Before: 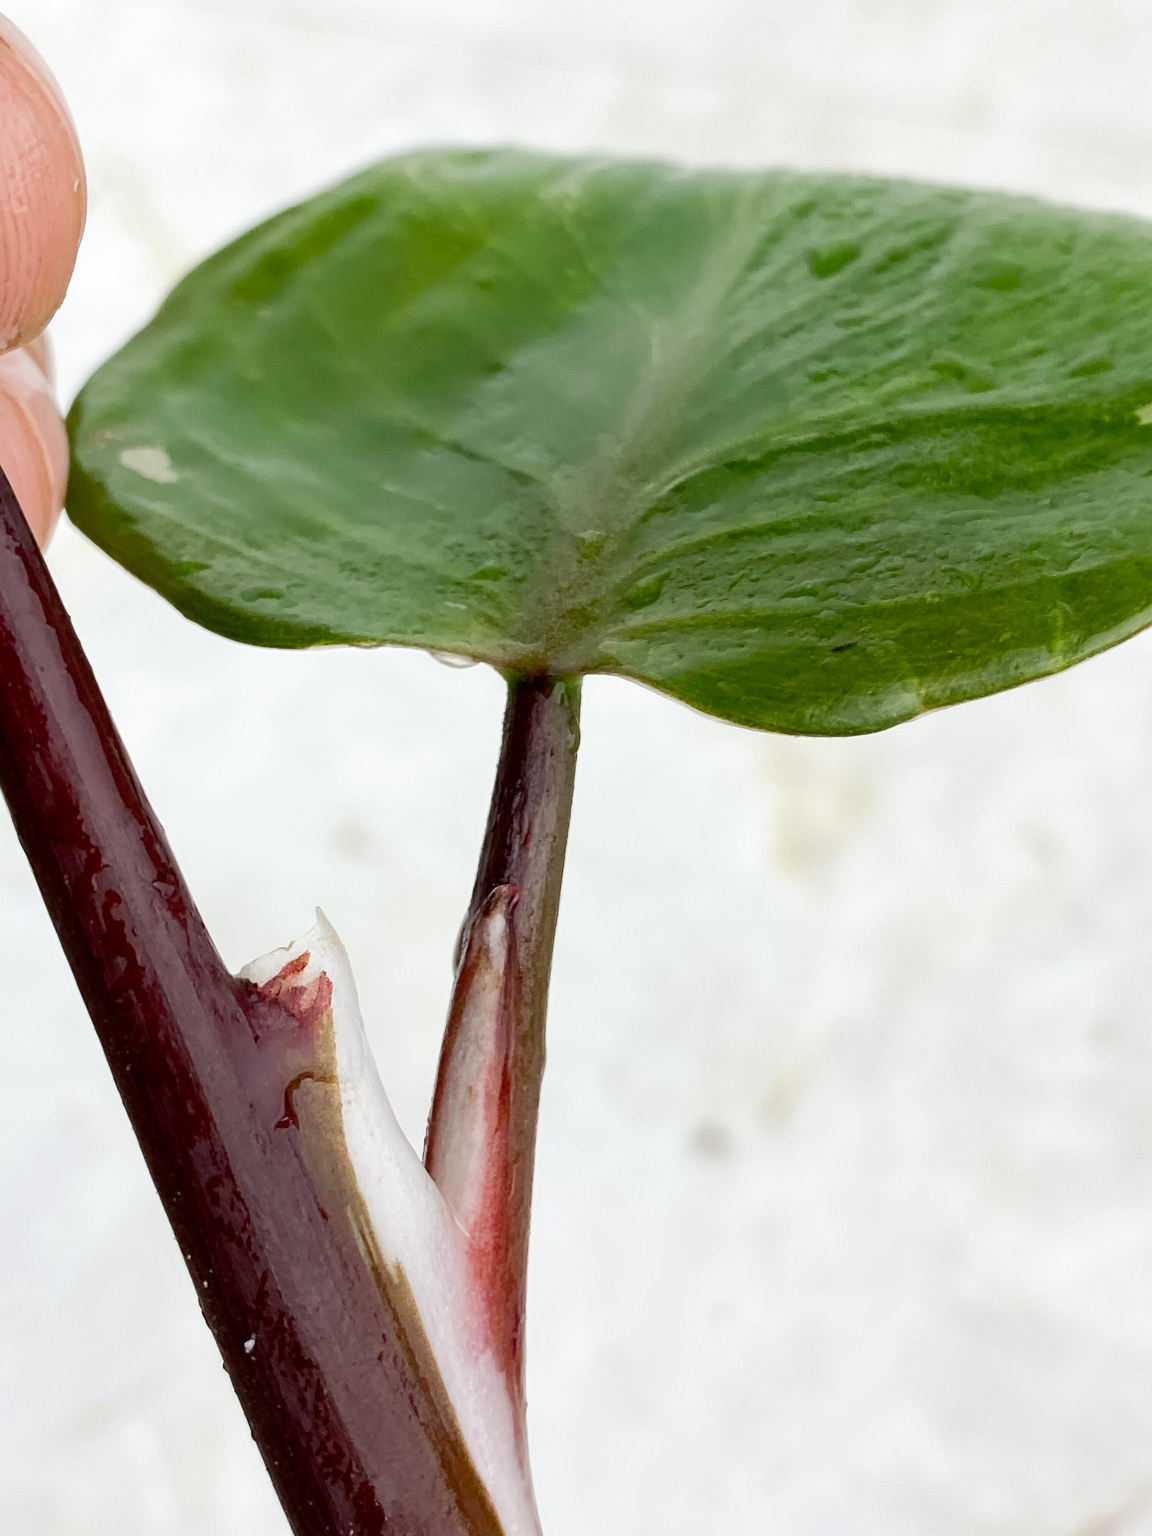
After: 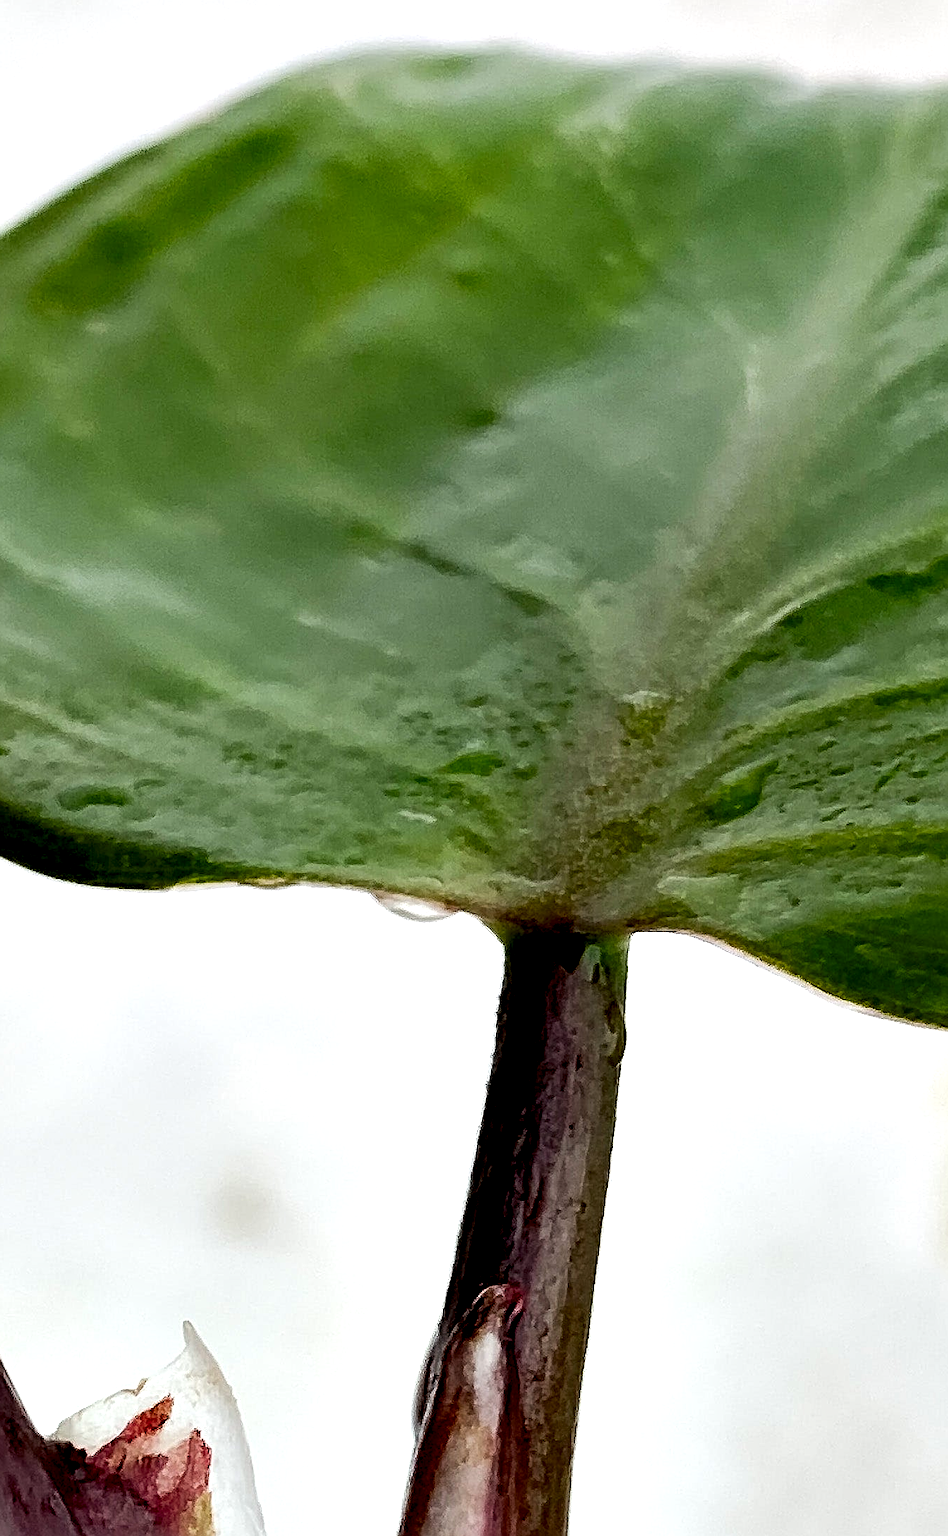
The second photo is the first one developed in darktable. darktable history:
crop: left 17.934%, top 7.71%, right 32.9%, bottom 32.585%
contrast equalizer: octaves 7, y [[0.627 ×6], [0.563 ×6], [0 ×6], [0 ×6], [0 ×6]]
sharpen: on, module defaults
tone equalizer: -8 EV -0.548 EV, edges refinement/feathering 500, mask exposure compensation -1.24 EV, preserve details no
